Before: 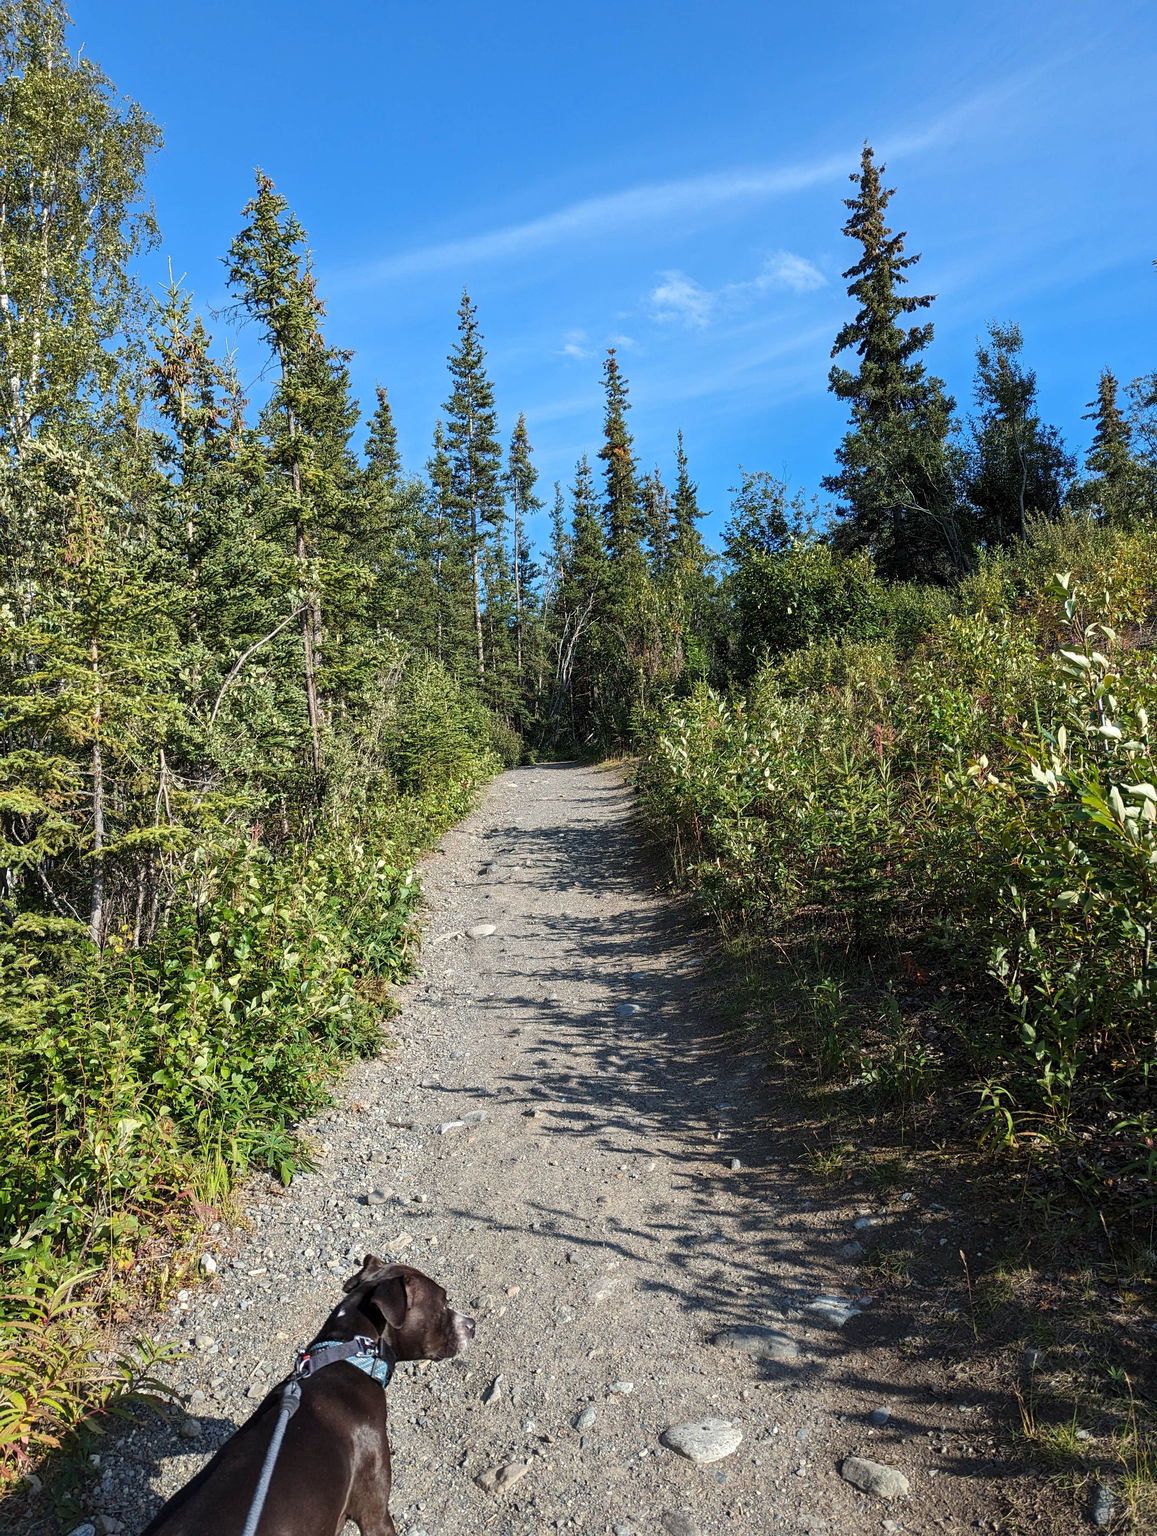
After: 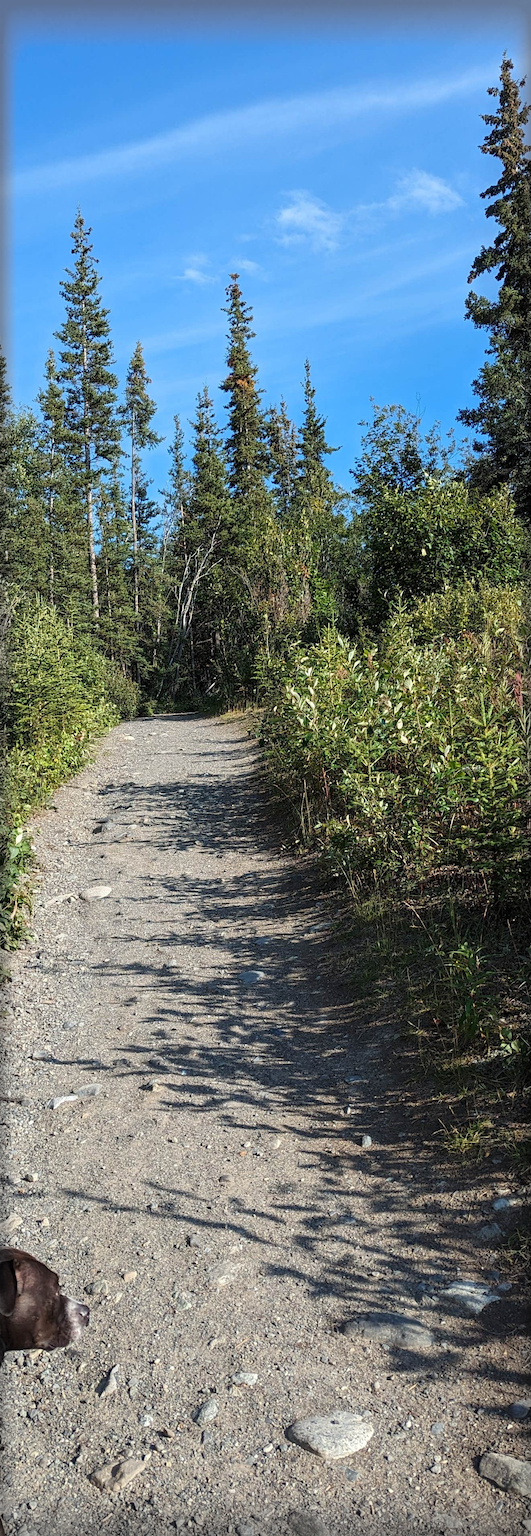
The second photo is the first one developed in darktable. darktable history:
crop: left 33.829%, top 6%, right 22.924%
vignetting: fall-off start 93.85%, fall-off radius 5.79%, automatic ratio true, width/height ratio 1.331, shape 0.043
